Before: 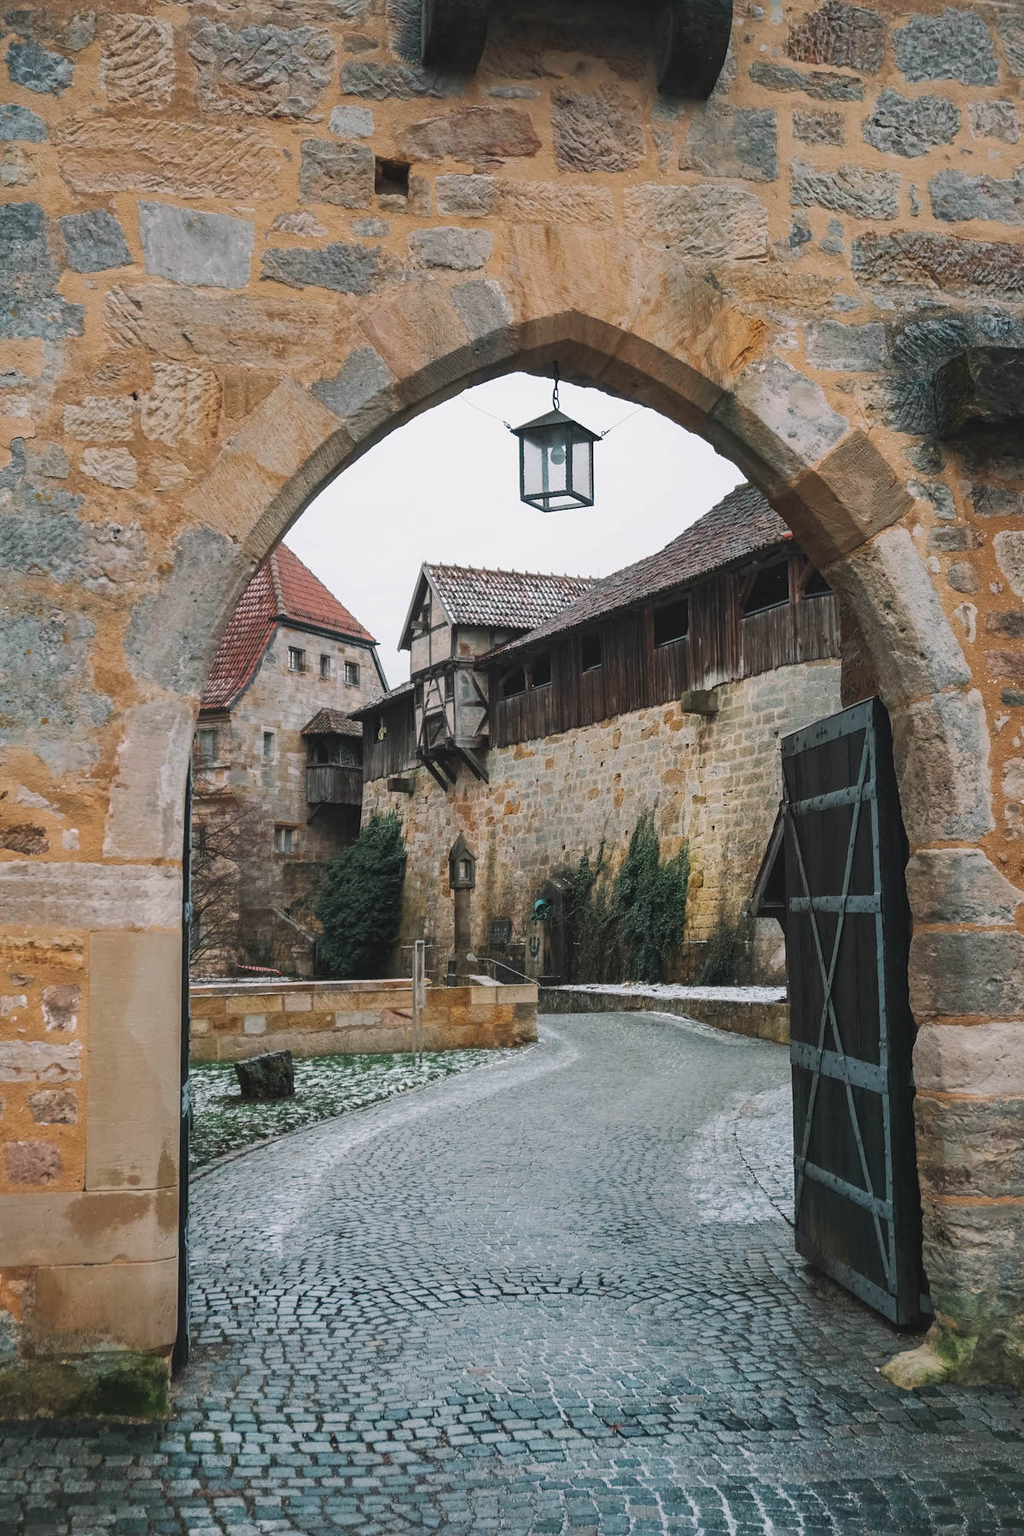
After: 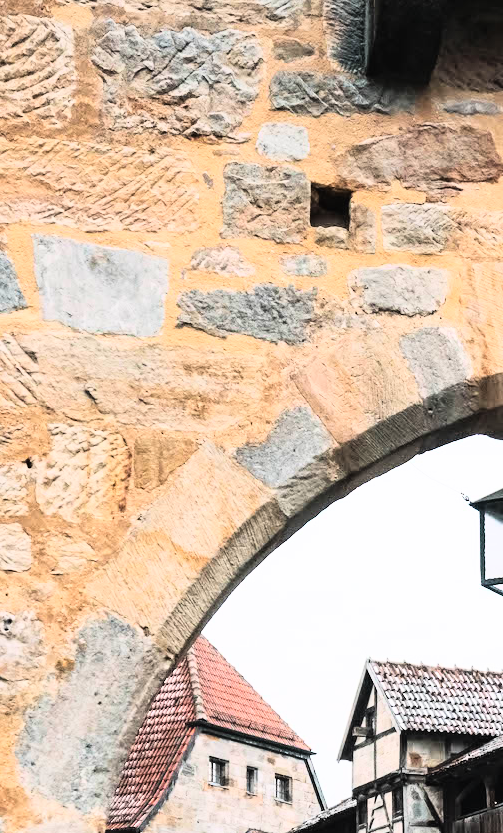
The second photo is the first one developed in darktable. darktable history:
crop and rotate: left 10.817%, top 0.062%, right 47.194%, bottom 53.626%
rgb curve: curves: ch0 [(0, 0) (0.21, 0.15) (0.24, 0.21) (0.5, 0.75) (0.75, 0.96) (0.89, 0.99) (1, 1)]; ch1 [(0, 0.02) (0.21, 0.13) (0.25, 0.2) (0.5, 0.67) (0.75, 0.9) (0.89, 0.97) (1, 1)]; ch2 [(0, 0.02) (0.21, 0.13) (0.25, 0.2) (0.5, 0.67) (0.75, 0.9) (0.89, 0.97) (1, 1)], compensate middle gray true
